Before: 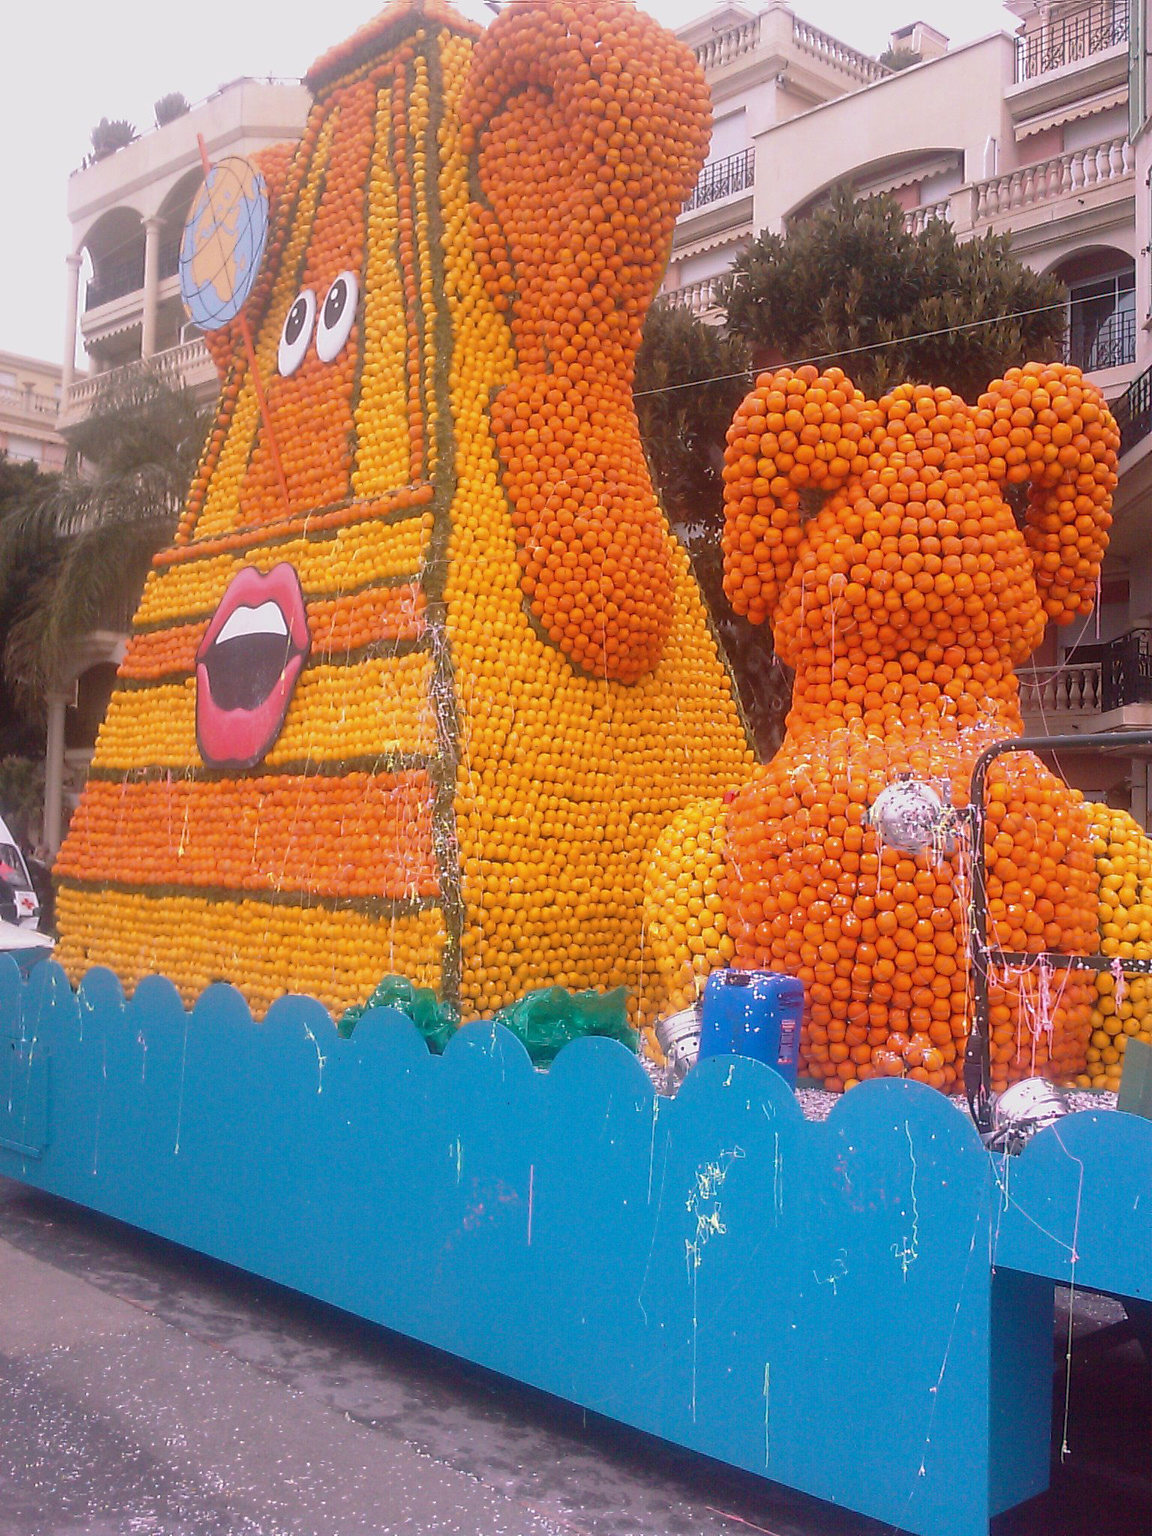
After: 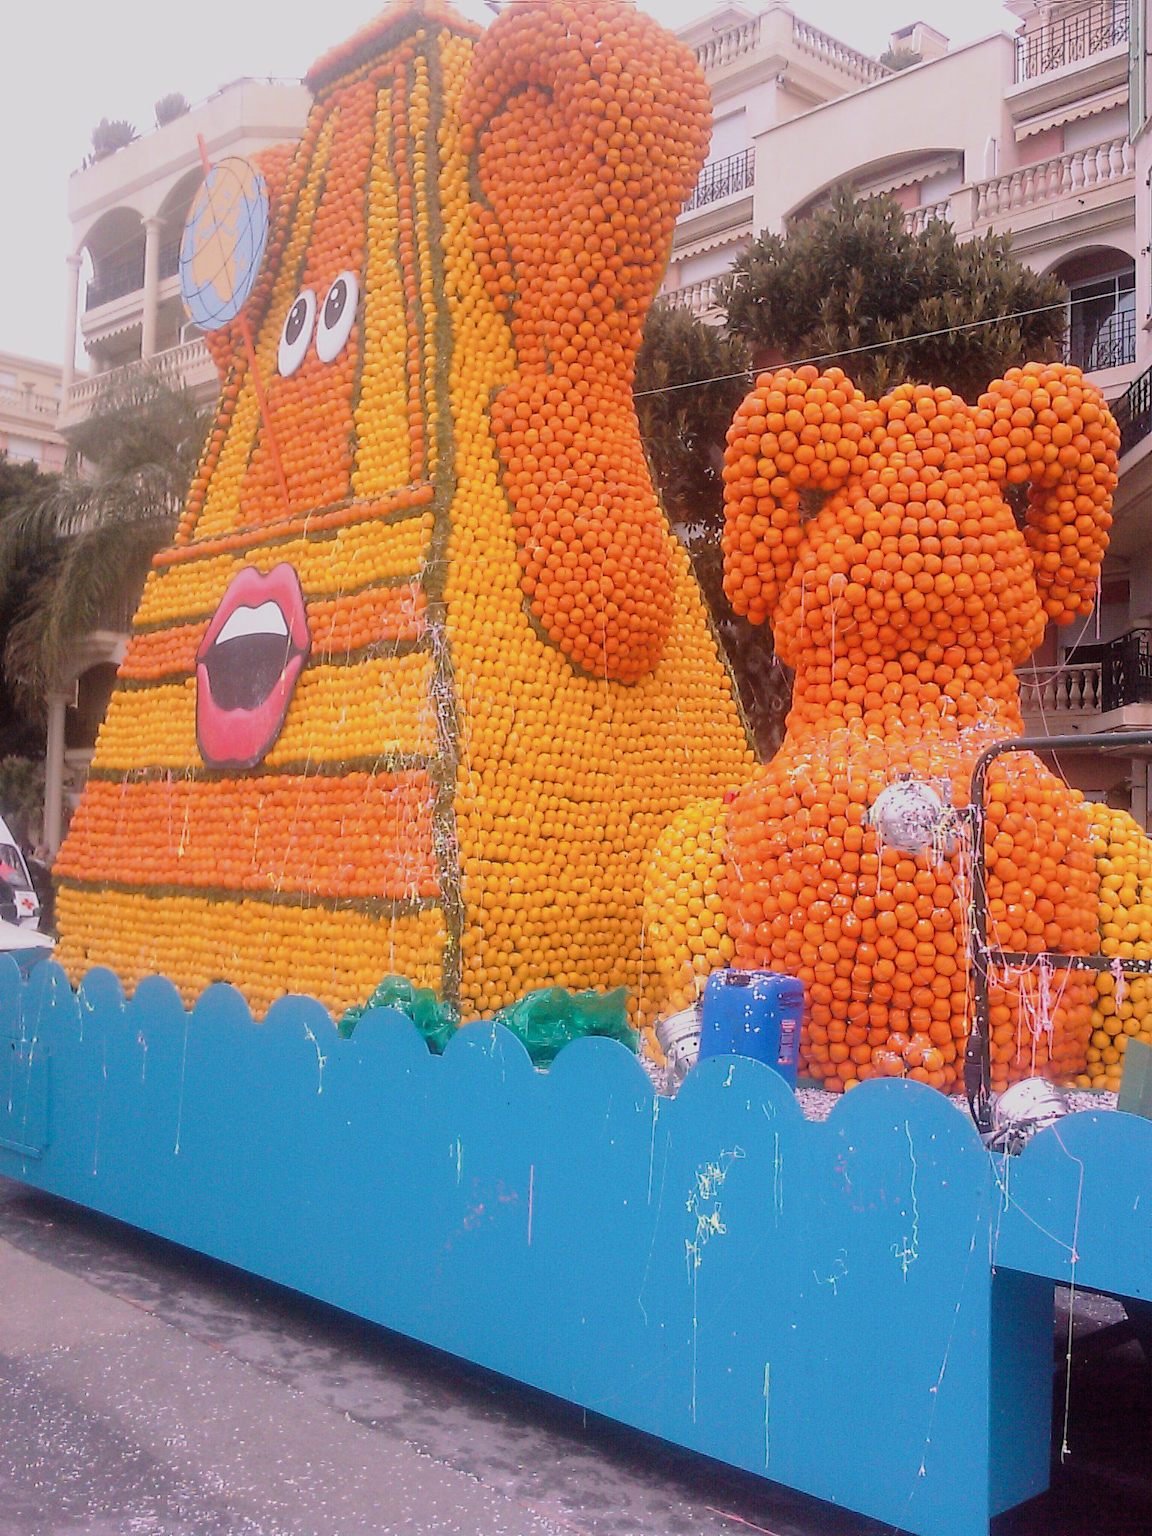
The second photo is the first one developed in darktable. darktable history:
exposure: exposure 0.298 EV, compensate highlight preservation false
filmic rgb: black relative exposure -7.65 EV, white relative exposure 4.56 EV, hardness 3.61, contrast 1.109
